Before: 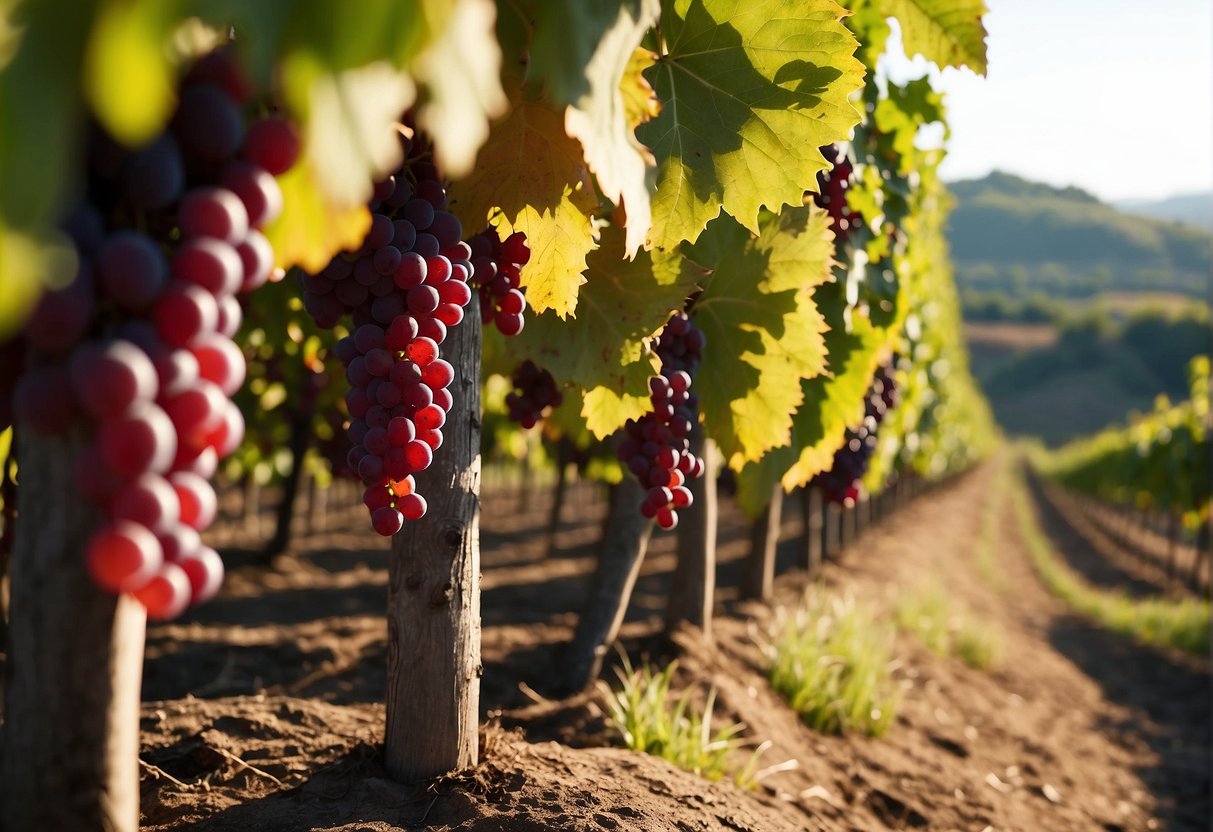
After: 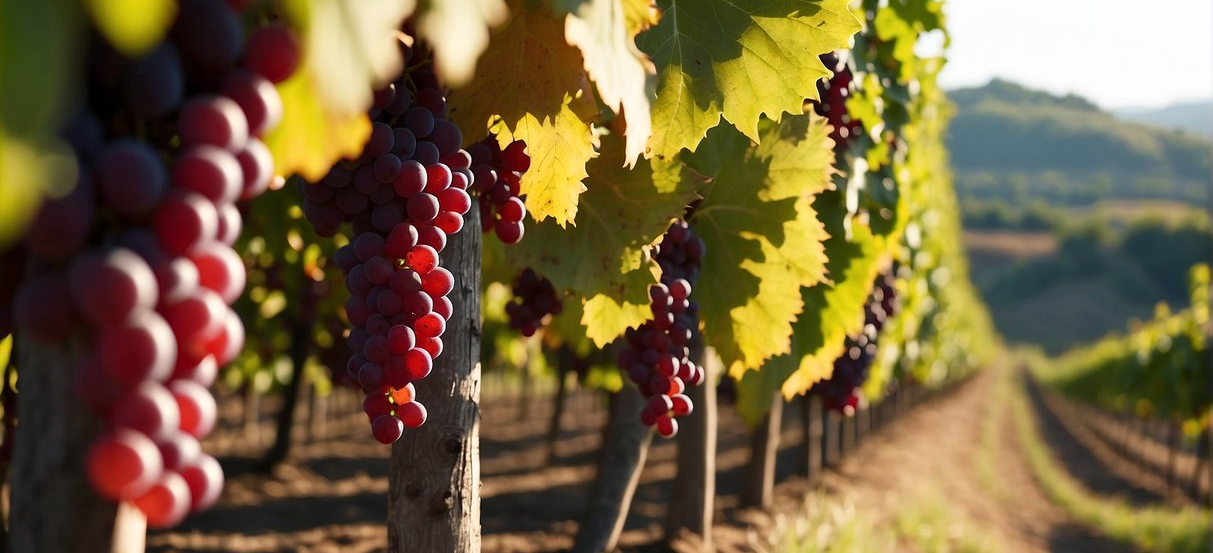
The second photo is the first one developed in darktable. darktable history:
crop: top 11.148%, bottom 22.35%
tone equalizer: smoothing 1
